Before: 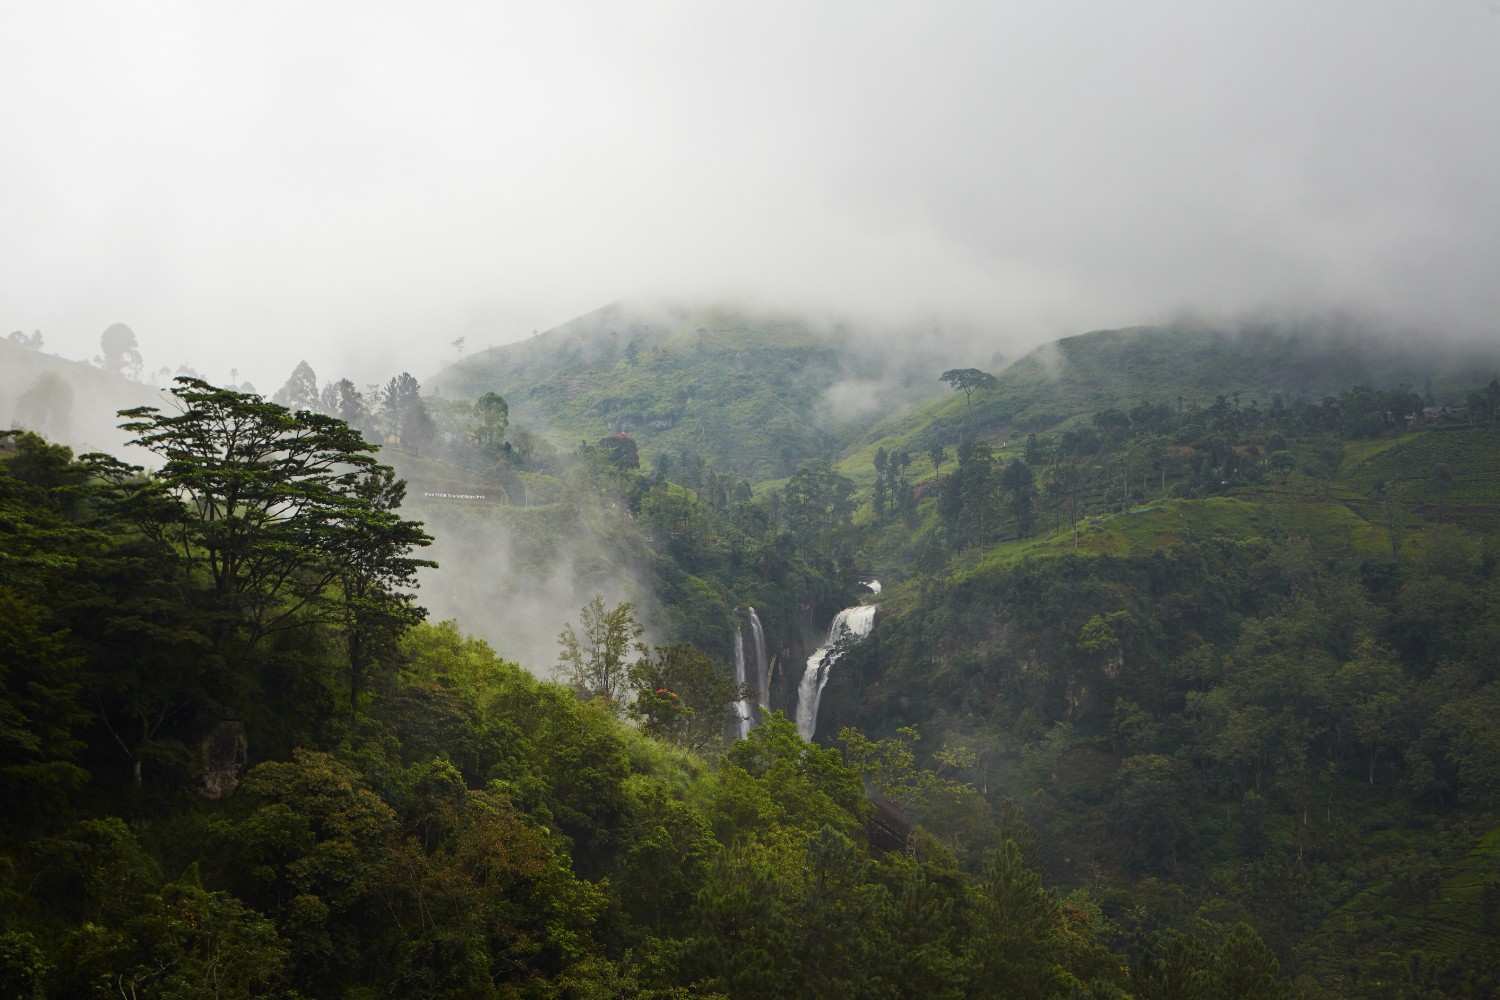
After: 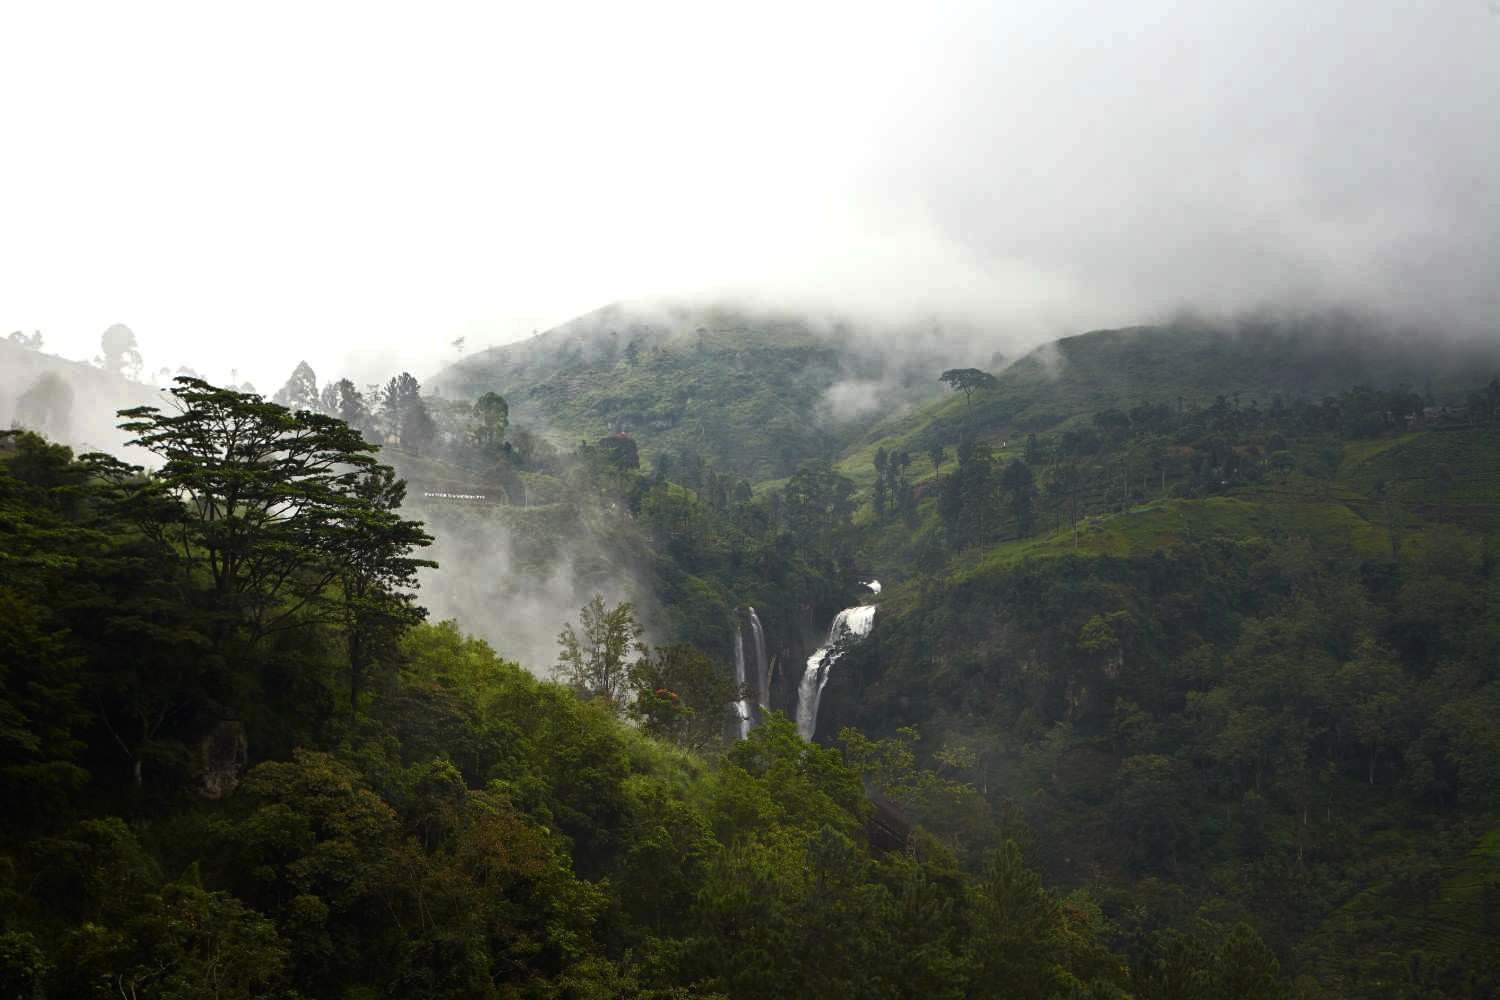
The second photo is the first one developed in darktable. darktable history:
rgb curve: curves: ch0 [(0, 0) (0.415, 0.237) (1, 1)]
exposure: black level correction 0.001, exposure 0.5 EV, compensate exposure bias true, compensate highlight preservation false
